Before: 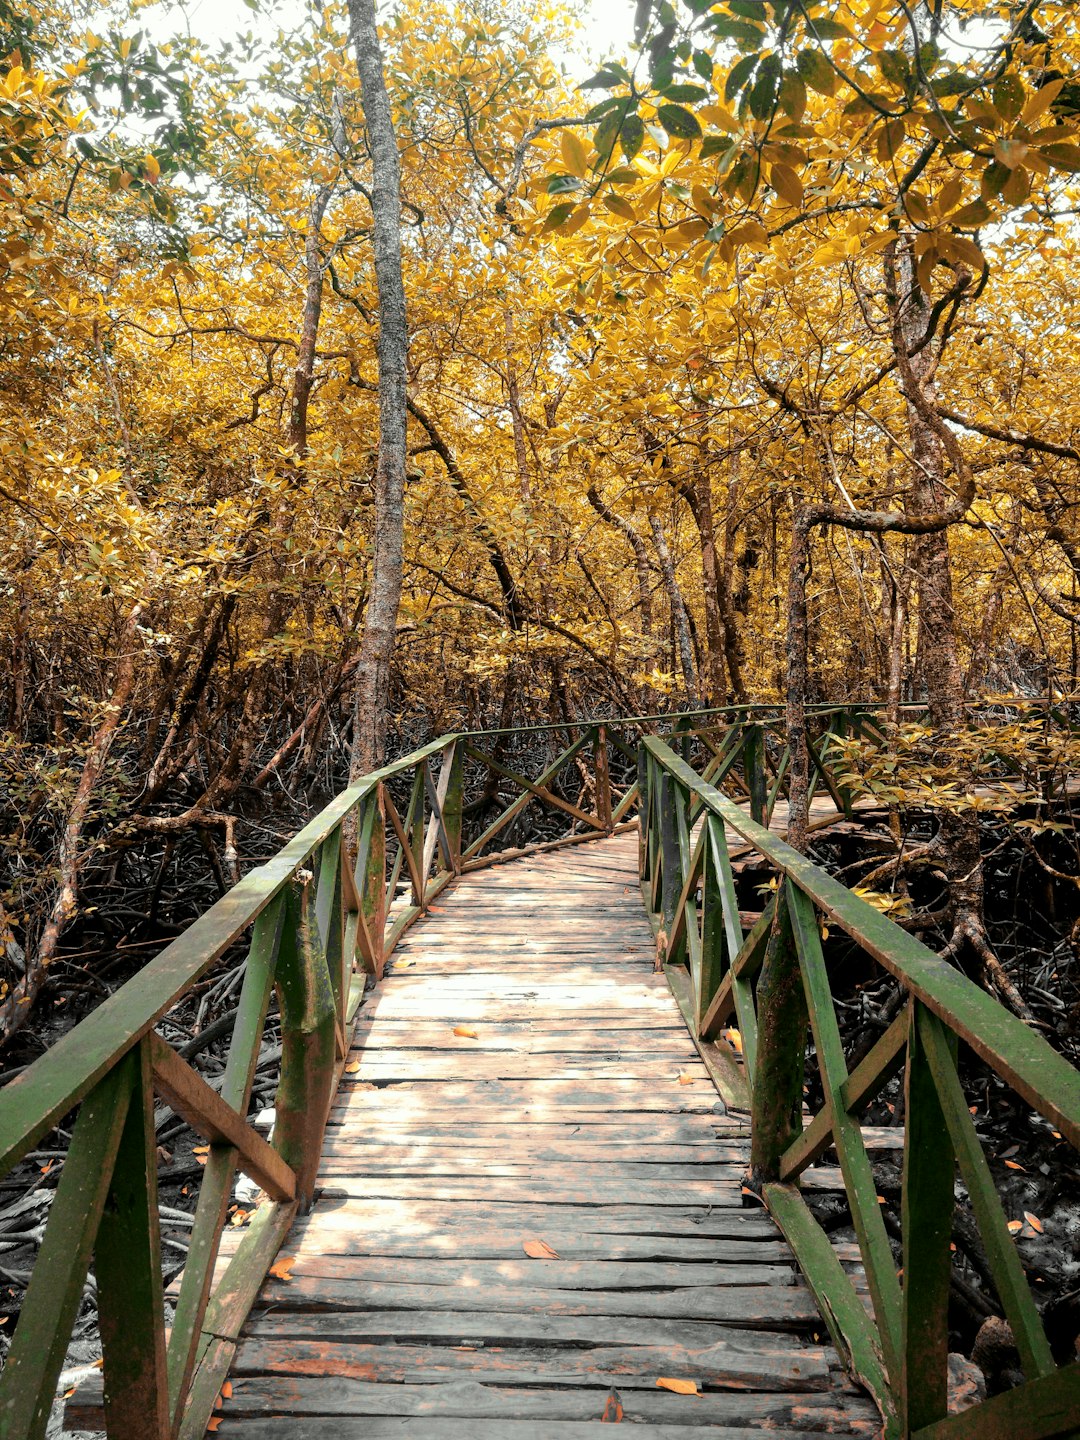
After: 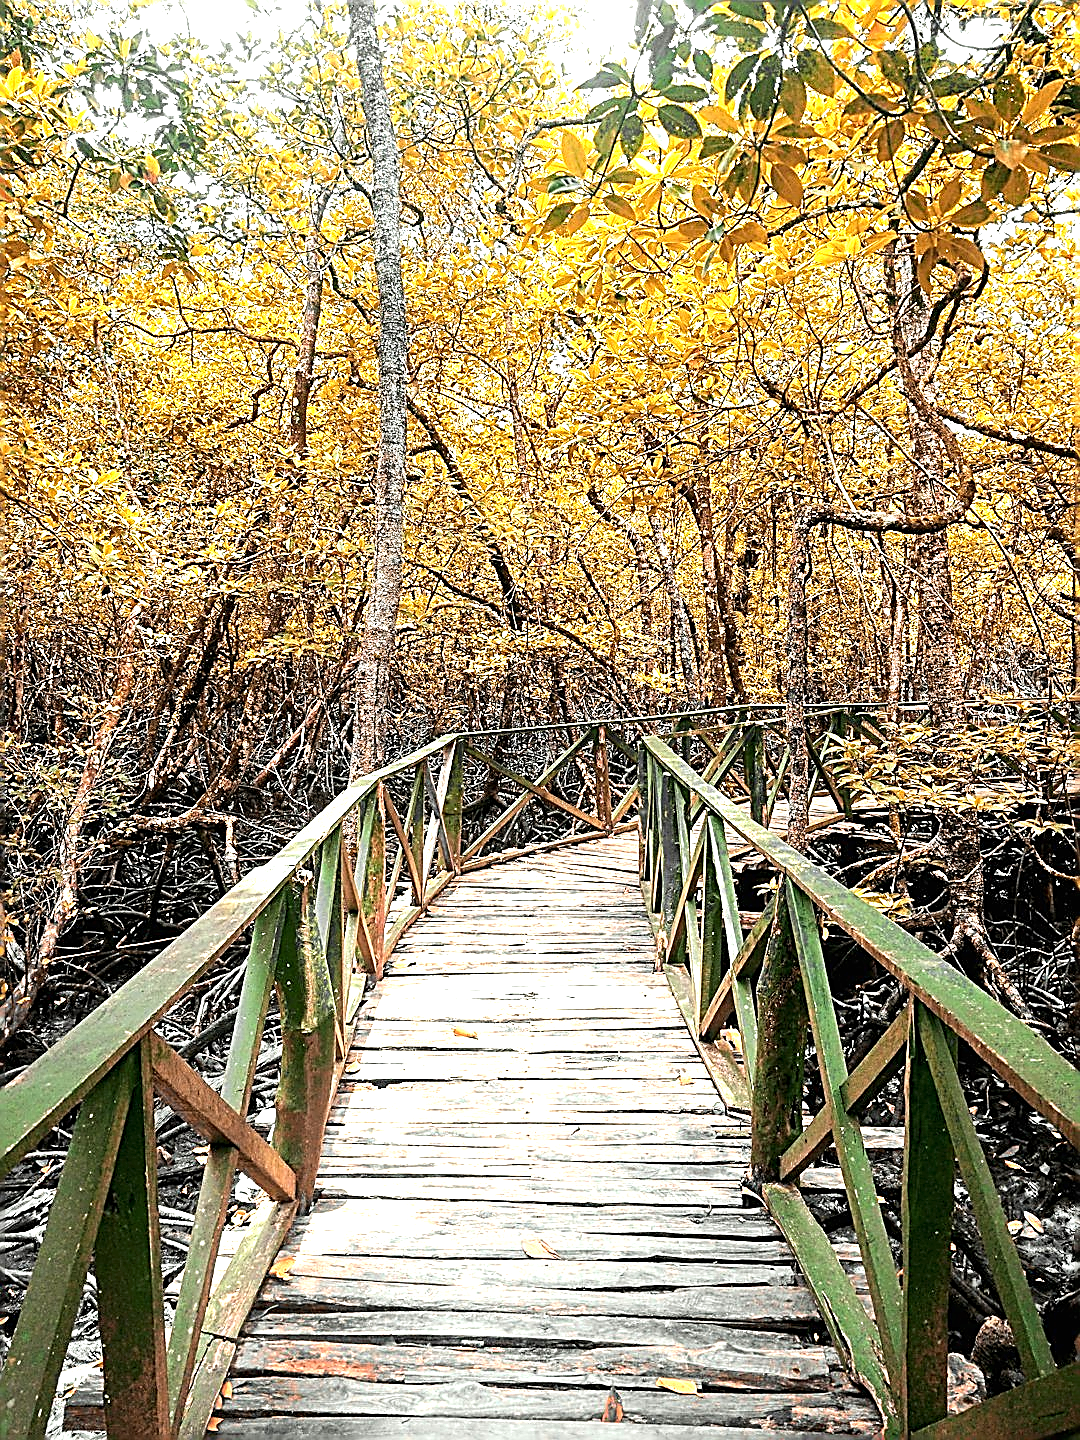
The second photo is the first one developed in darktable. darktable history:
sharpen: amount 1.988
exposure: black level correction 0, exposure 1.183 EV, compensate exposure bias true, compensate highlight preservation false
